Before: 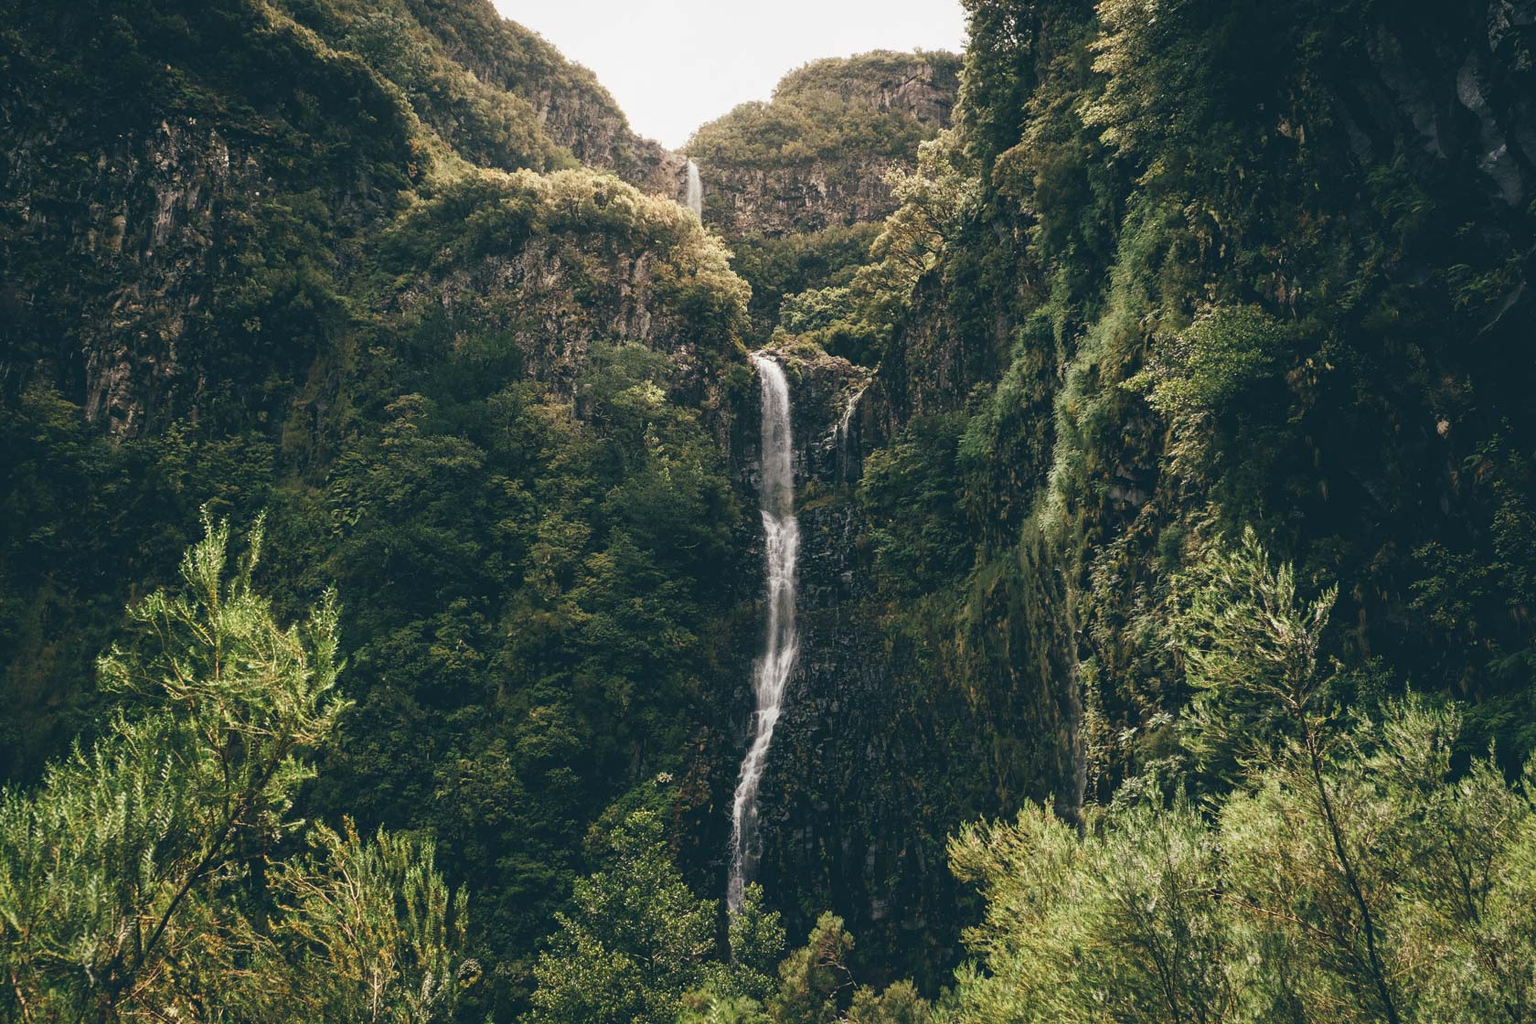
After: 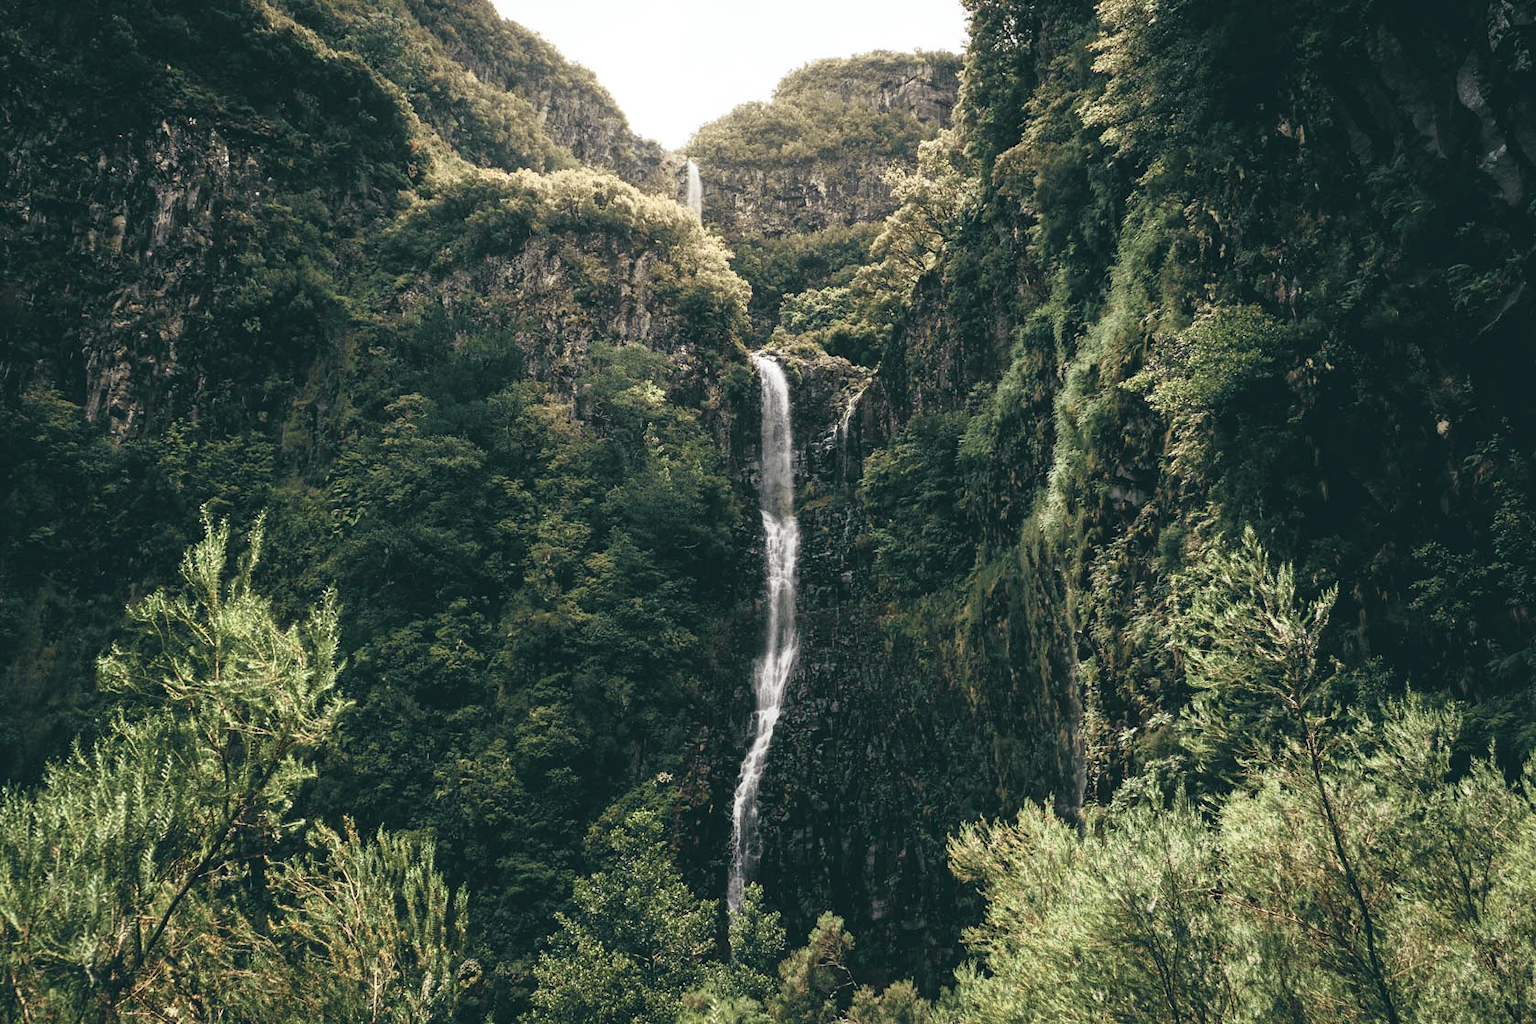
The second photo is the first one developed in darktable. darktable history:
exposure: exposure 0.376 EV, compensate highlight preservation false
tone curve: curves: ch0 [(0, 0) (0.058, 0.037) (0.214, 0.183) (0.304, 0.288) (0.561, 0.554) (0.687, 0.677) (0.768, 0.768) (0.858, 0.861) (0.987, 0.945)]; ch1 [(0, 0) (0.172, 0.123) (0.312, 0.296) (0.432, 0.448) (0.471, 0.469) (0.502, 0.5) (0.521, 0.505) (0.565, 0.569) (0.663, 0.663) (0.703, 0.721) (0.857, 0.917) (1, 1)]; ch2 [(0, 0) (0.411, 0.424) (0.485, 0.497) (0.502, 0.5) (0.517, 0.511) (0.556, 0.551) (0.626, 0.594) (0.709, 0.661) (1, 1)], color space Lab, independent channels, preserve colors none
